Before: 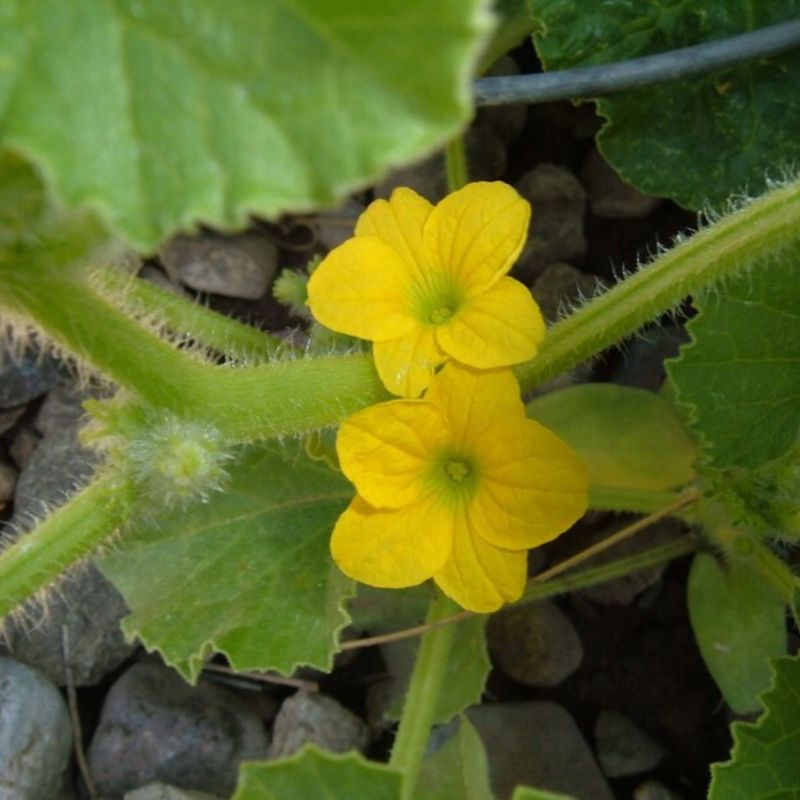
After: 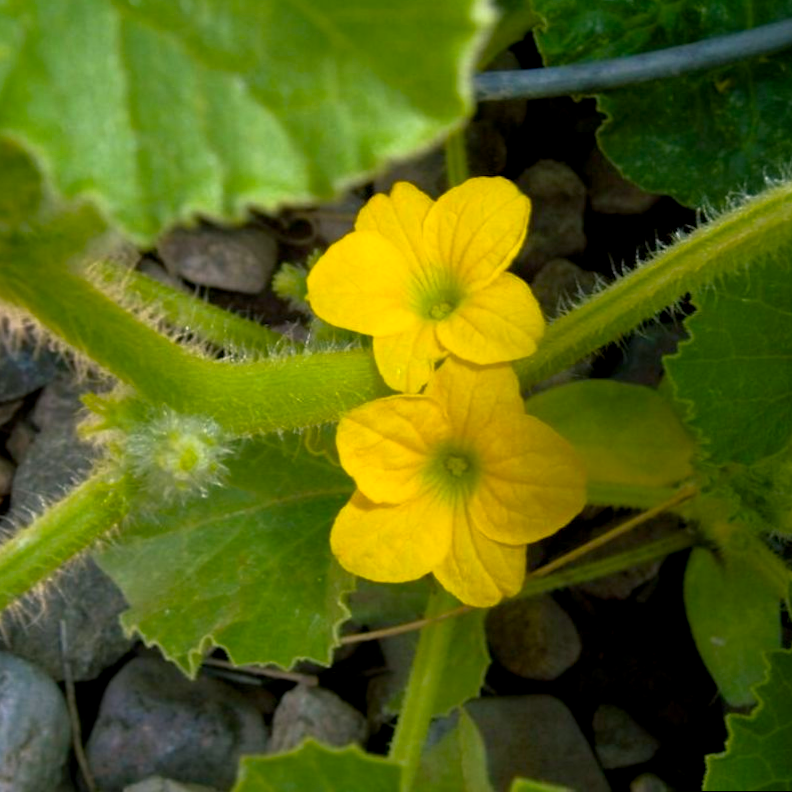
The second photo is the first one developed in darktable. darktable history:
rotate and perspective: rotation 0.174°, lens shift (vertical) 0.013, lens shift (horizontal) 0.019, shear 0.001, automatic cropping original format, crop left 0.007, crop right 0.991, crop top 0.016, crop bottom 0.997
color balance rgb: shadows lift › chroma 2%, shadows lift › hue 217.2°, power › chroma 0.25%, power › hue 60°, highlights gain › chroma 1.5%, highlights gain › hue 309.6°, global offset › luminance -0.5%, perceptual saturation grading › global saturation 15%, global vibrance 20%
base curve: curves: ch0 [(0, 0) (0.257, 0.25) (0.482, 0.586) (0.757, 0.871) (1, 1)]
